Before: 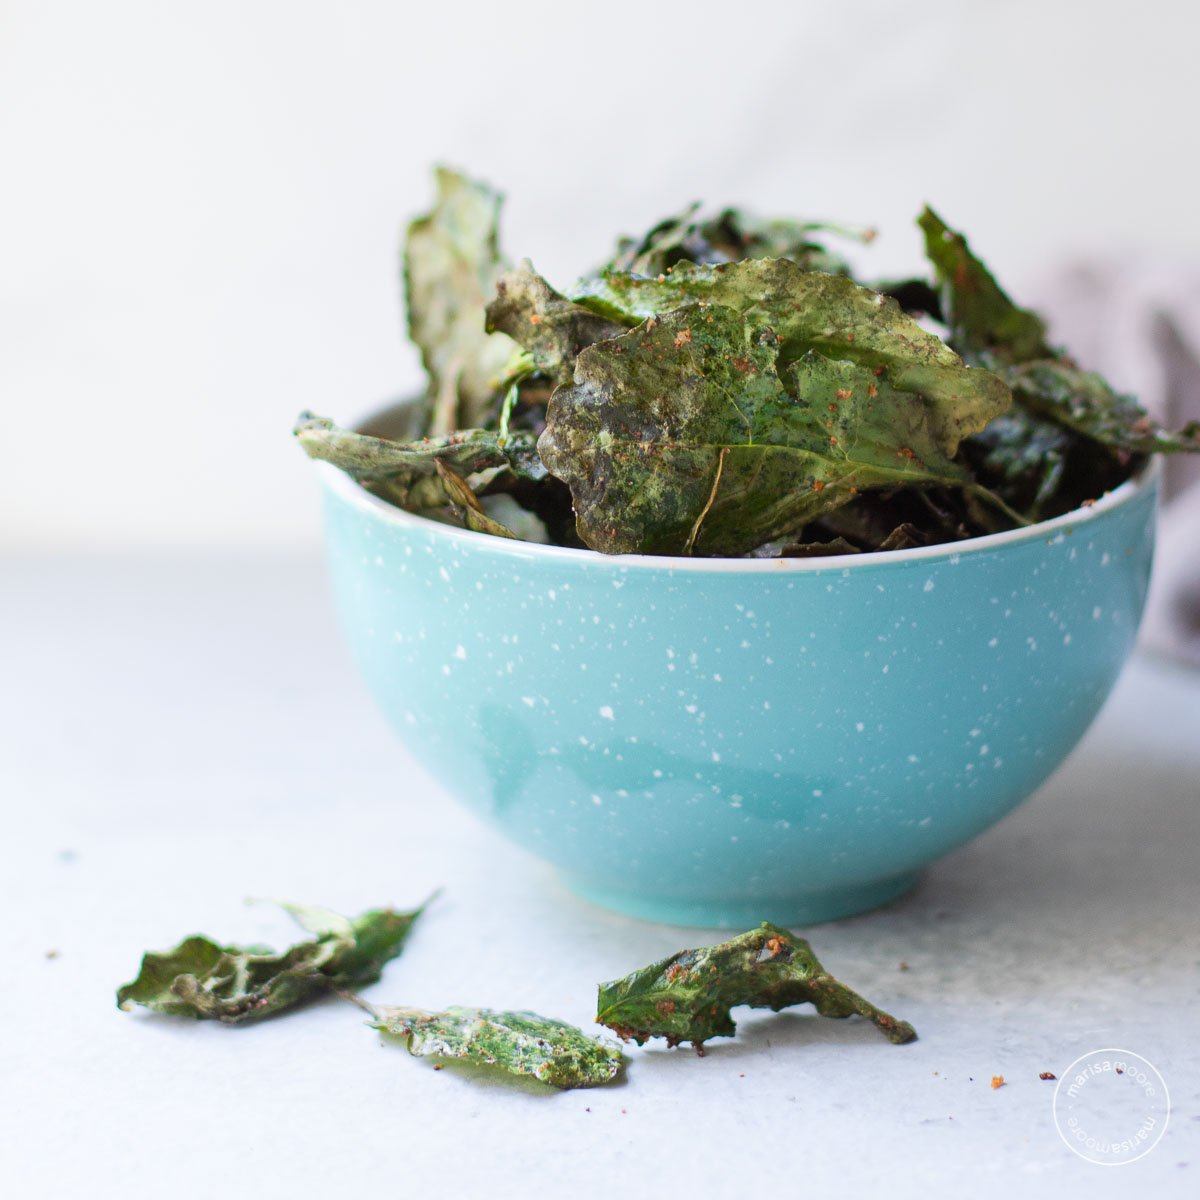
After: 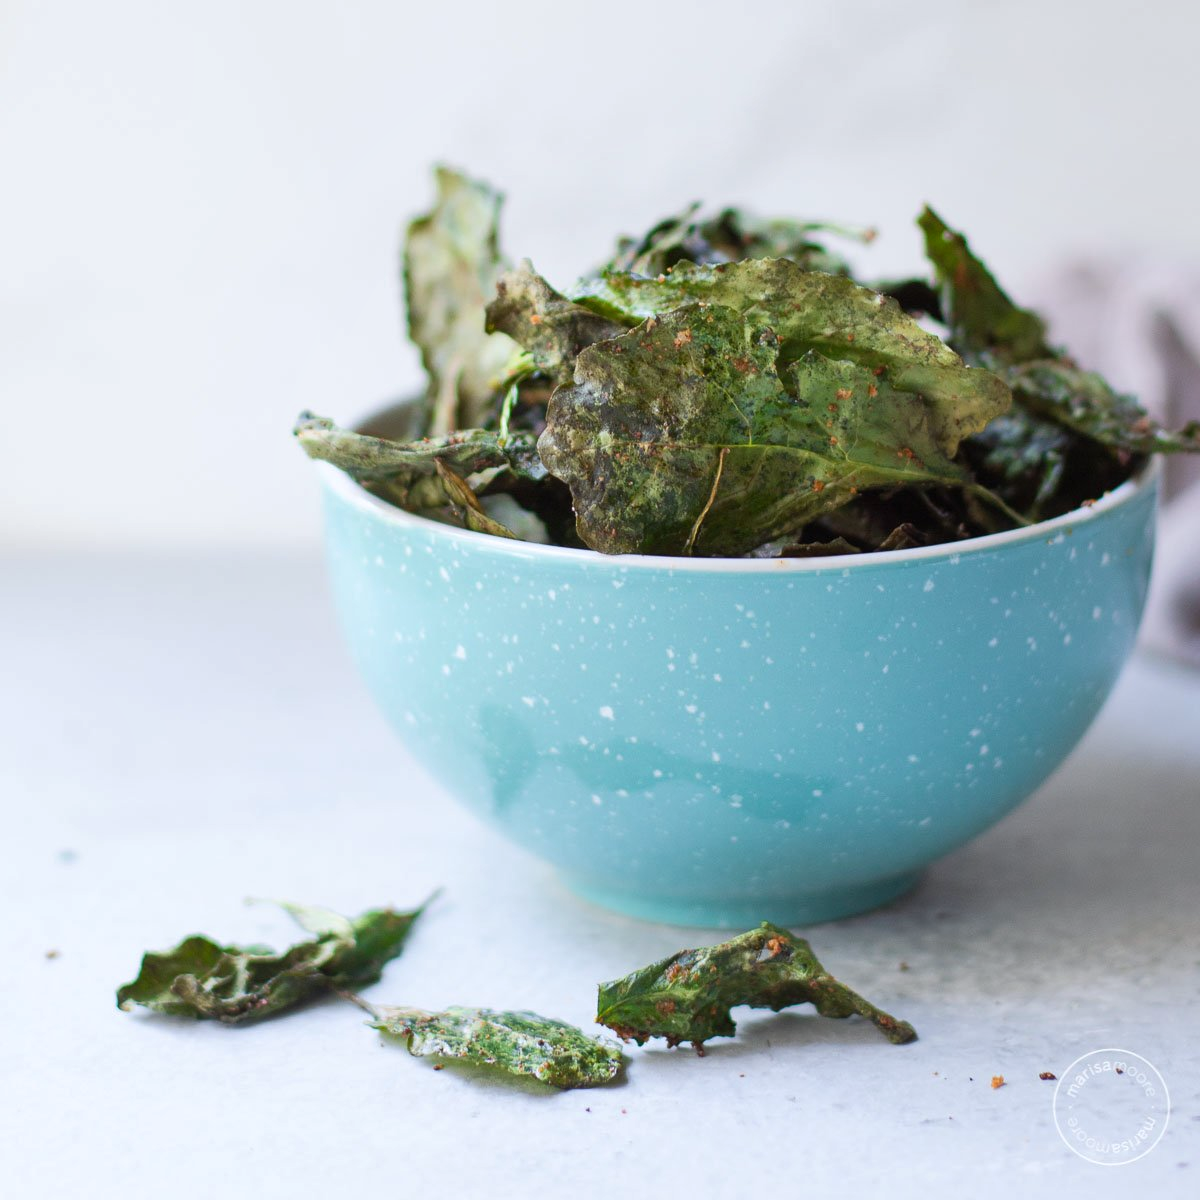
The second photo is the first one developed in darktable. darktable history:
shadows and highlights: shadows 29.32, highlights -29.32, low approximation 0.01, soften with gaussian
white balance: red 0.988, blue 1.017
